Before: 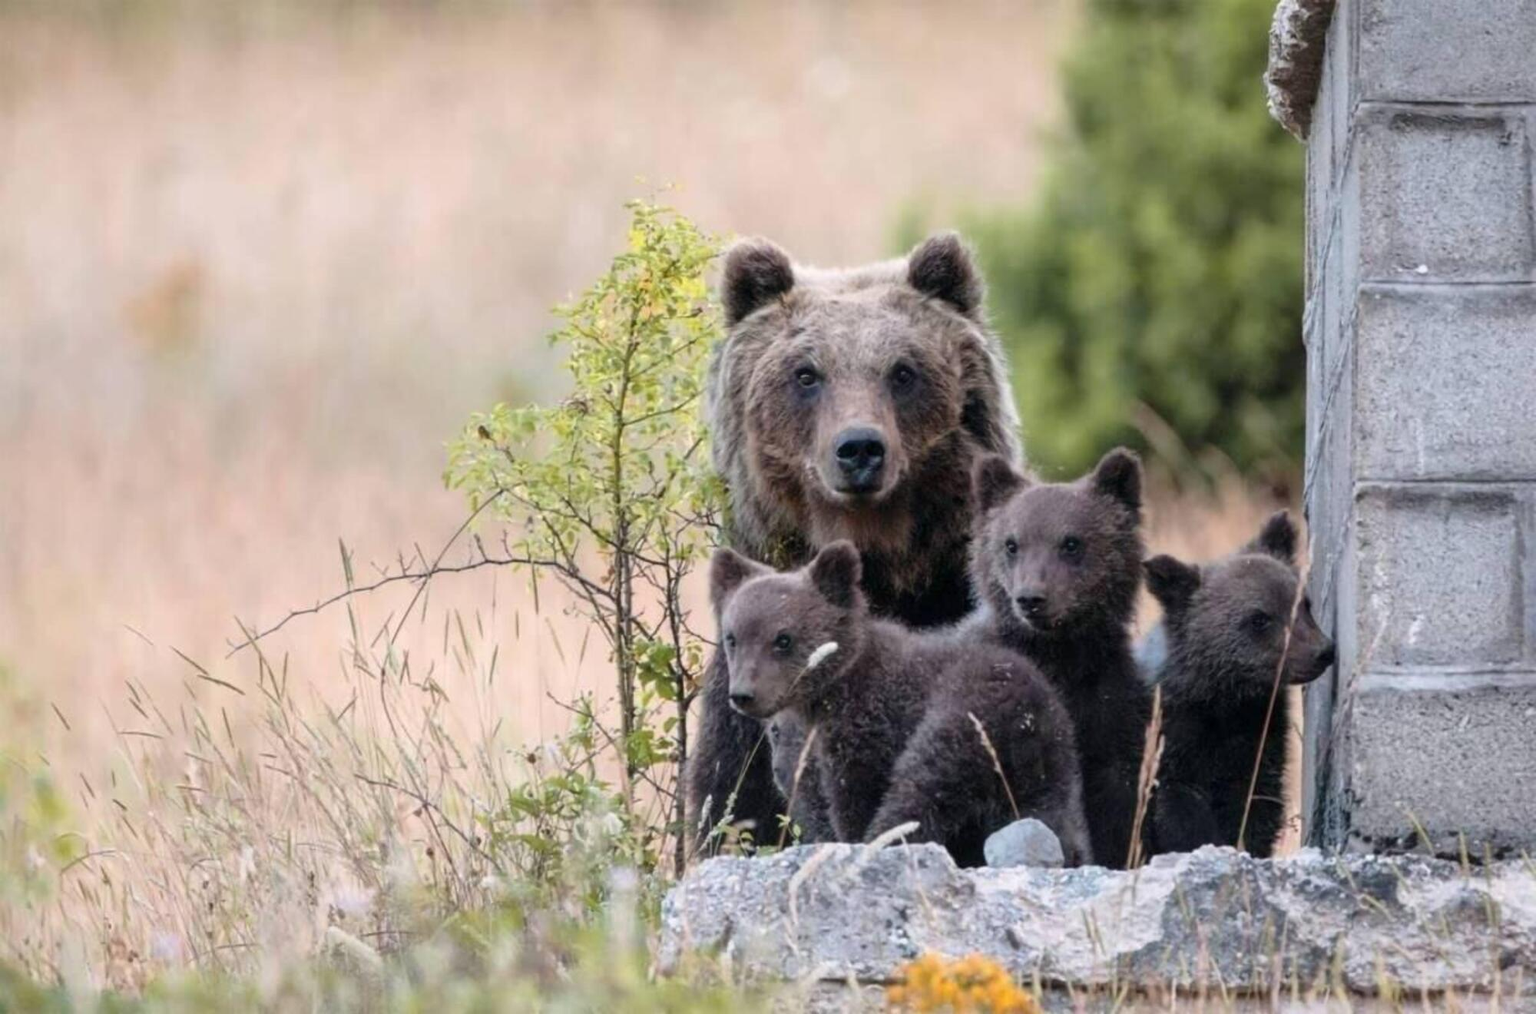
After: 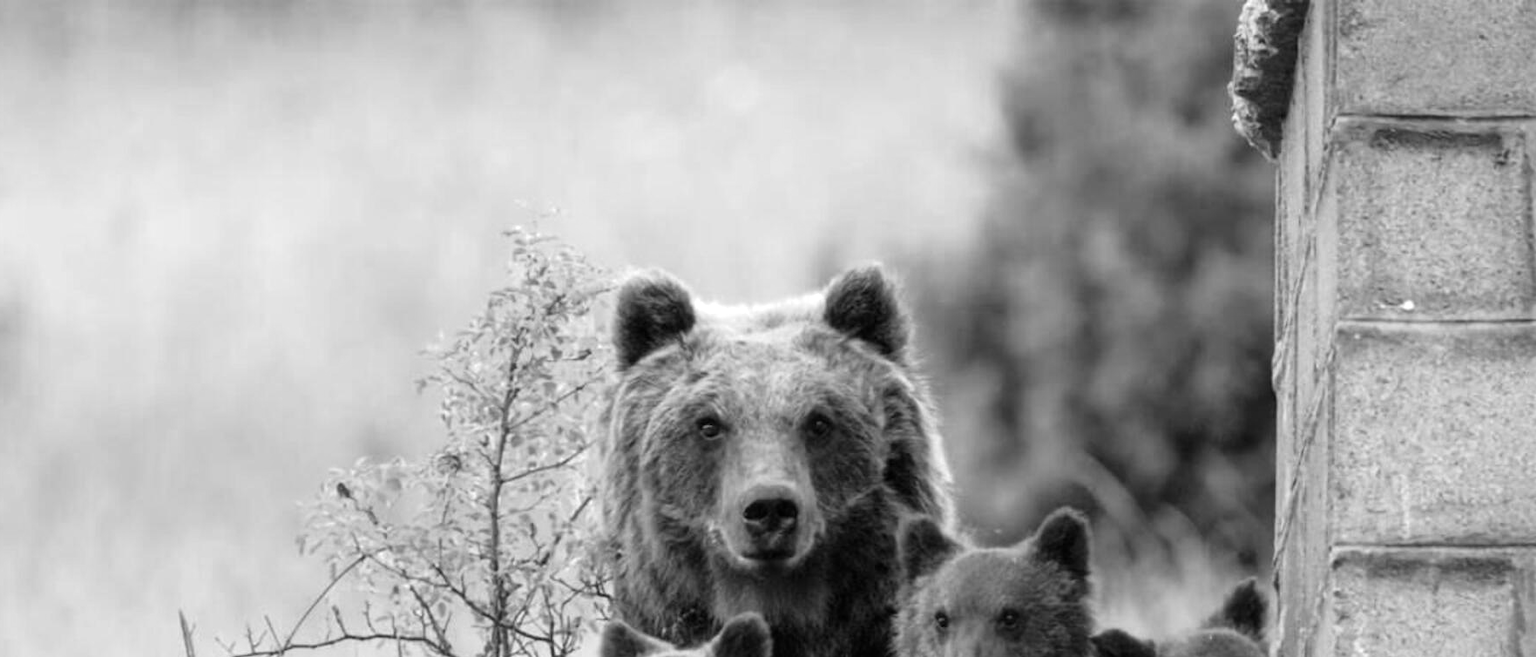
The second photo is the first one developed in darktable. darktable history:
shadows and highlights: shadows -12.5, white point adjustment 4, highlights 28.33
crop and rotate: left 11.812%, bottom 42.776%
monochrome: a 14.95, b -89.96
color balance: lift [1, 1.001, 0.999, 1.001], gamma [1, 1.004, 1.007, 0.993], gain [1, 0.991, 0.987, 1.013], contrast 7.5%, contrast fulcrum 10%, output saturation 115%
